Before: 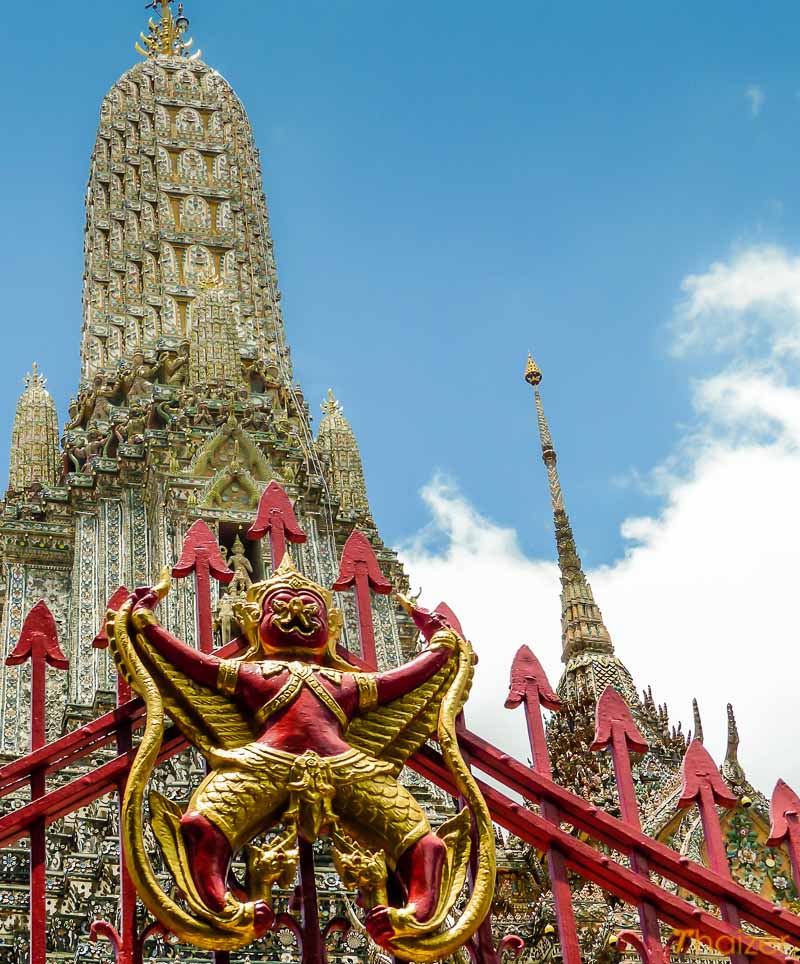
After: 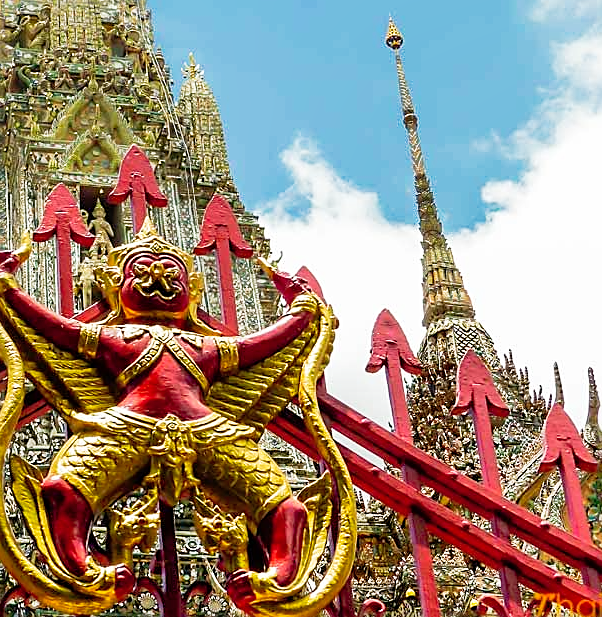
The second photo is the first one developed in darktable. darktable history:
tone curve: curves: ch0 [(0, 0) (0.051, 0.027) (0.096, 0.071) (0.241, 0.247) (0.455, 0.52) (0.594, 0.692) (0.715, 0.845) (0.84, 0.936) (1, 1)]; ch1 [(0, 0) (0.1, 0.038) (0.318, 0.243) (0.399, 0.351) (0.478, 0.469) (0.499, 0.499) (0.534, 0.549) (0.565, 0.605) (0.601, 0.644) (0.666, 0.701) (1, 1)]; ch2 [(0, 0) (0.453, 0.45) (0.479, 0.483) (0.504, 0.499) (0.52, 0.508) (0.561, 0.573) (0.592, 0.617) (0.824, 0.815) (1, 1)], preserve colors none
crop and rotate: left 17.392%, top 34.901%, right 7.293%, bottom 1.032%
sharpen: on, module defaults
shadows and highlights: on, module defaults
